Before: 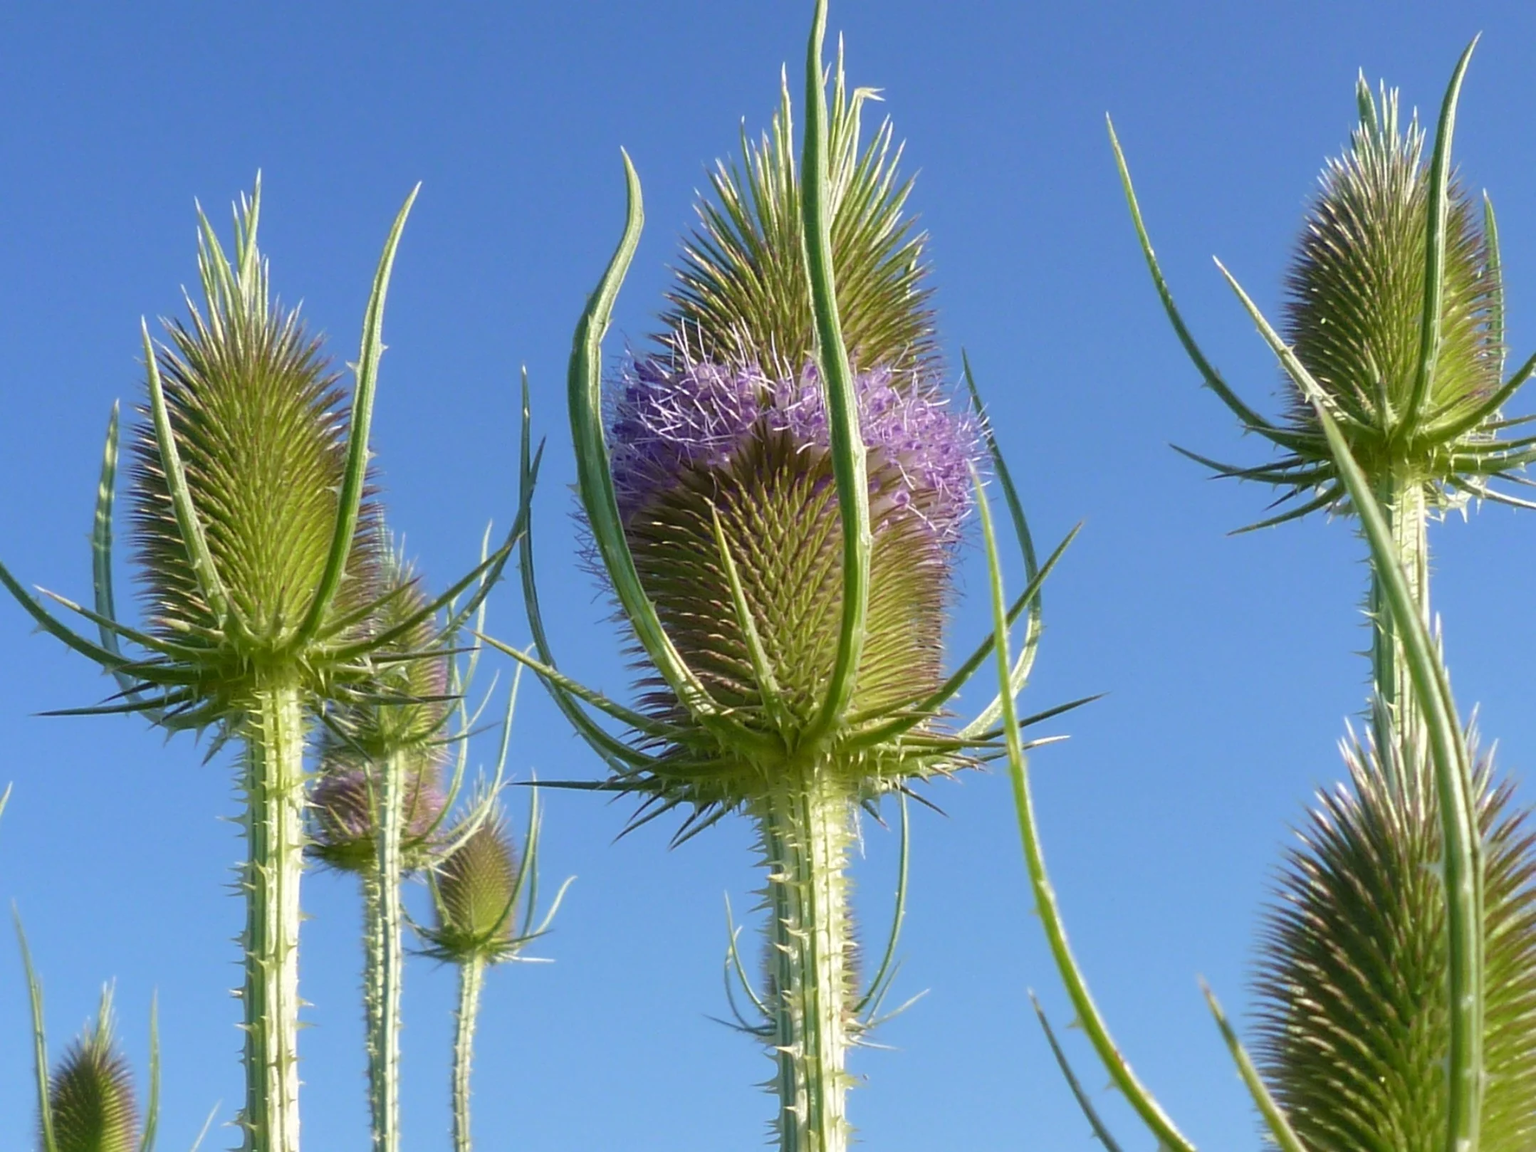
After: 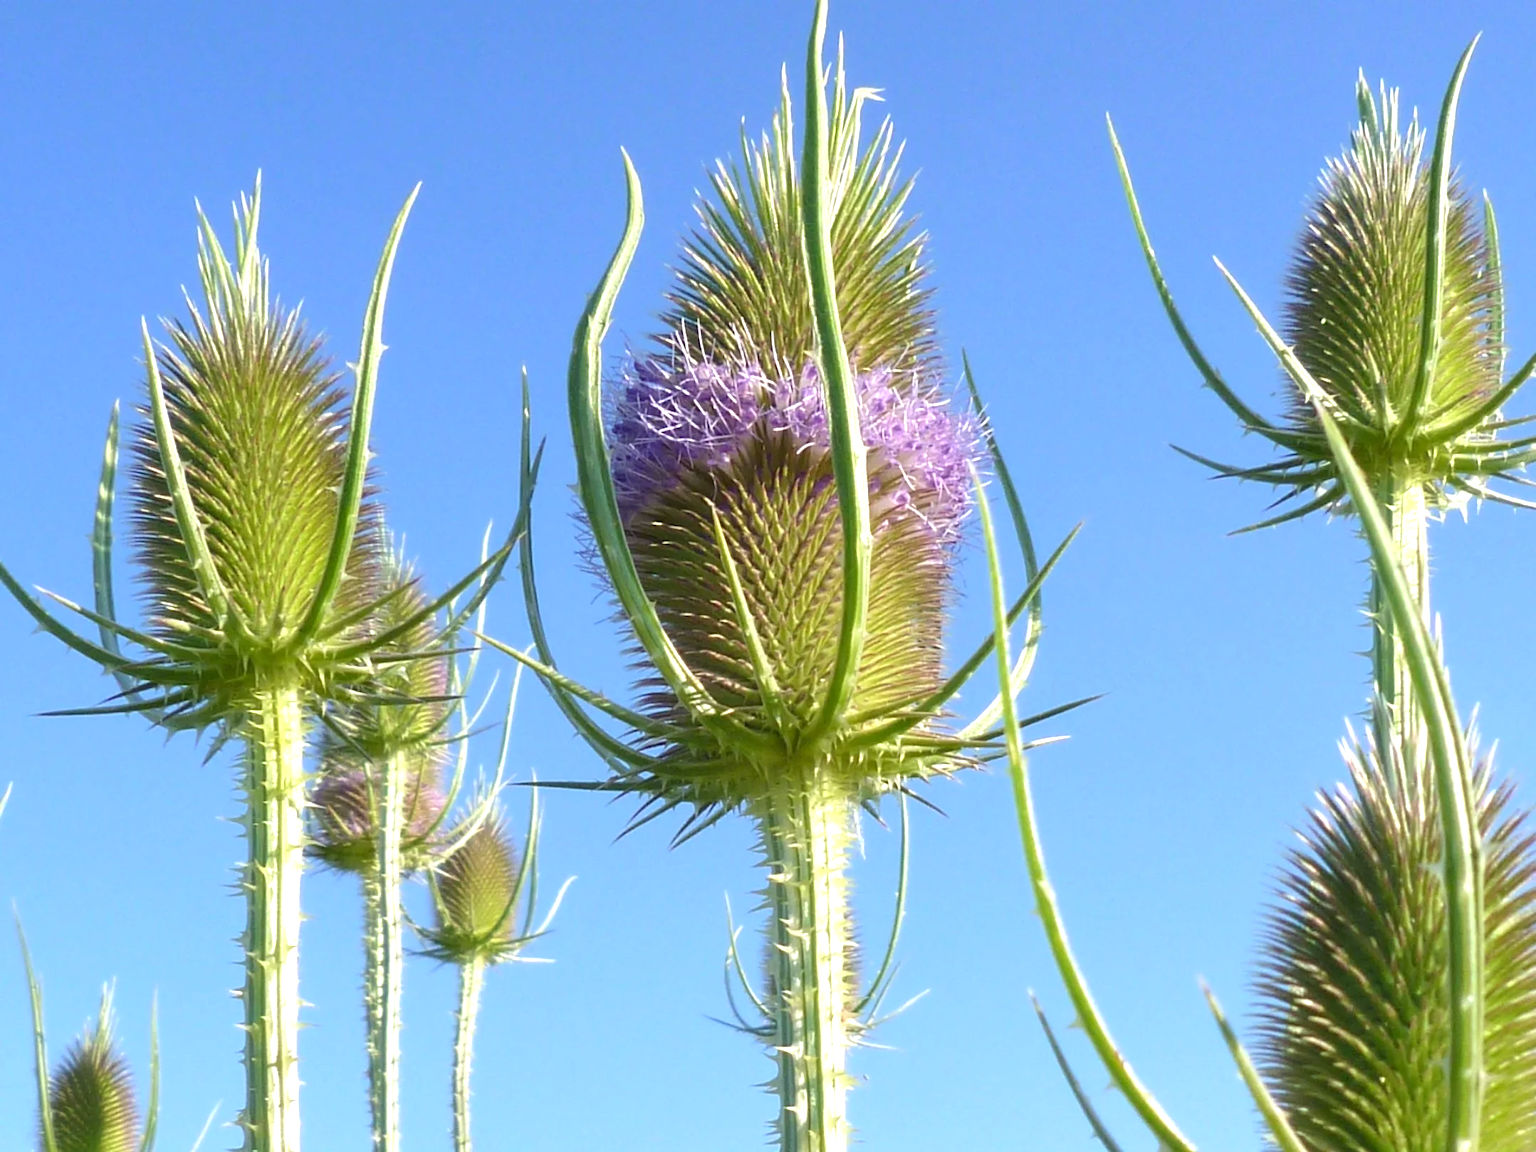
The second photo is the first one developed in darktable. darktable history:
exposure: exposure 0.701 EV, compensate exposure bias true, compensate highlight preservation false
